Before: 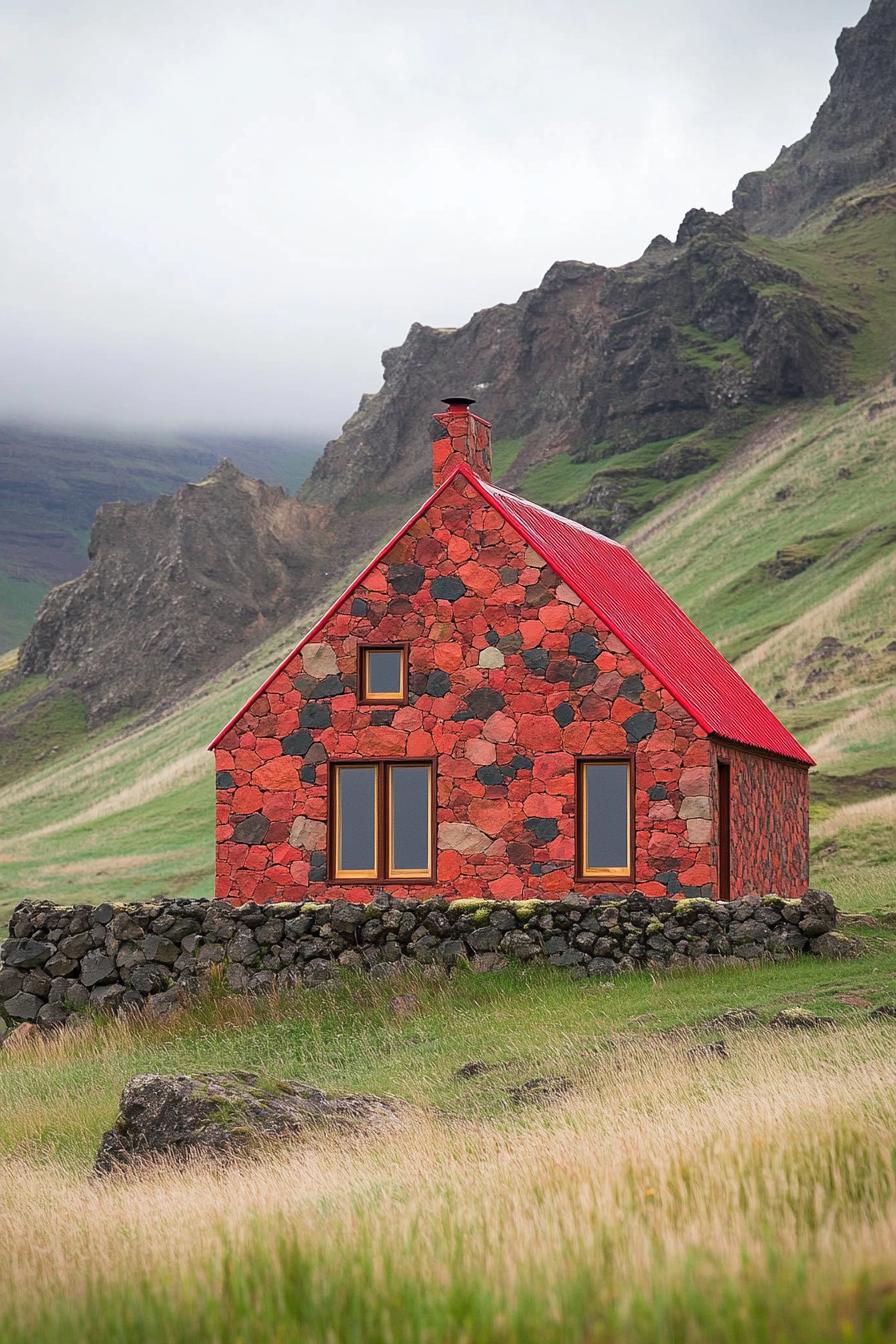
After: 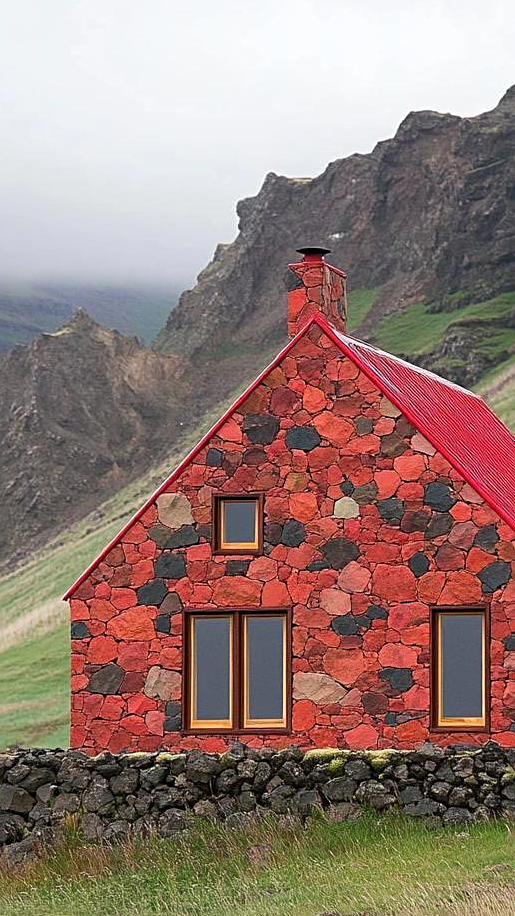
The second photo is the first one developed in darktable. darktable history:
base curve: preserve colors none
sharpen: radius 2.201, amount 0.381, threshold 0.092
crop: left 16.253%, top 11.221%, right 26.164%, bottom 20.592%
